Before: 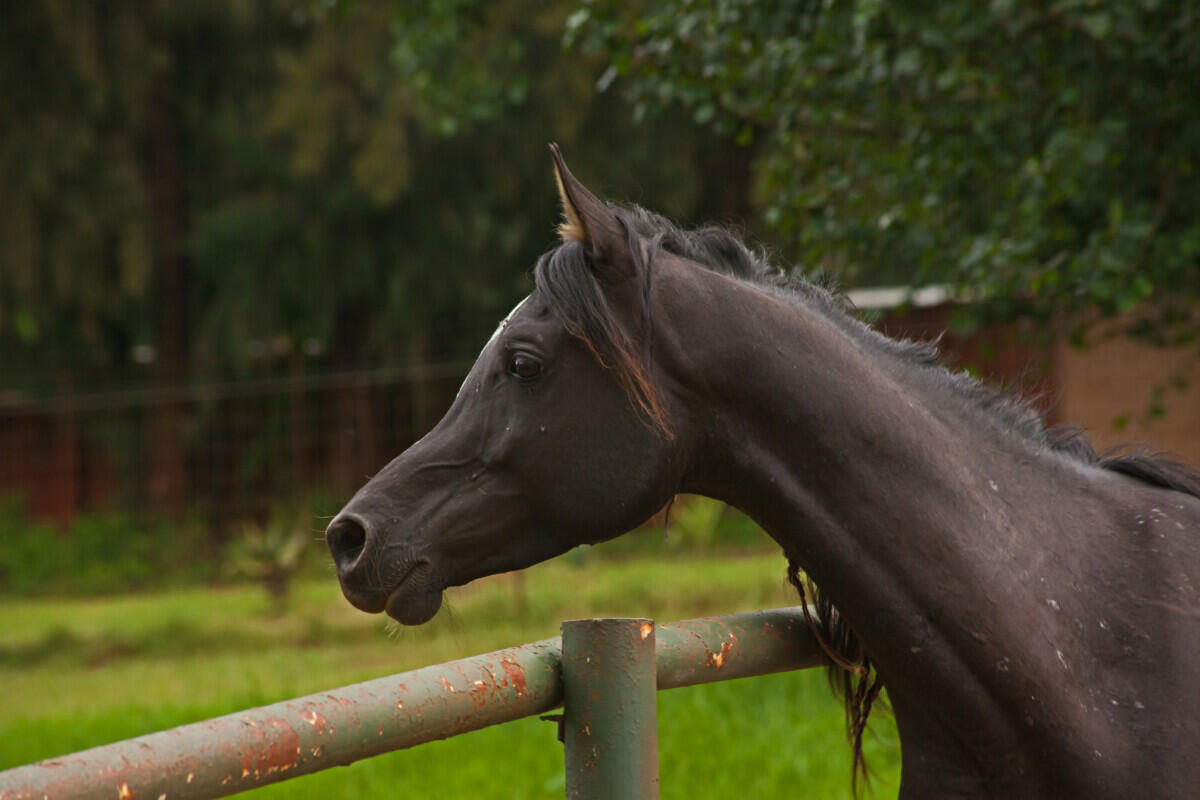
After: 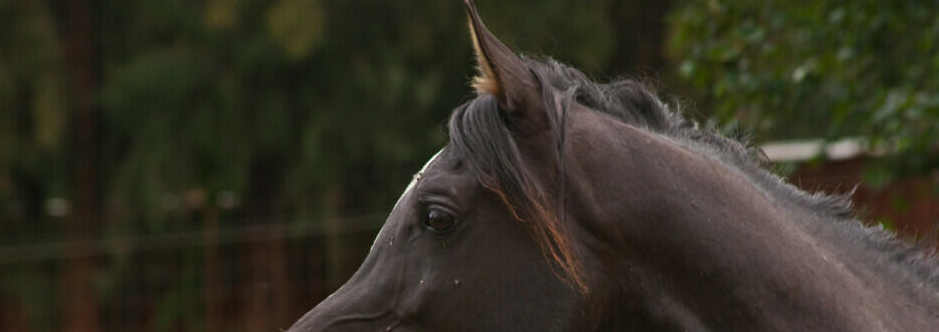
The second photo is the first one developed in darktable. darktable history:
crop: left 7.186%, top 18.426%, right 14.487%, bottom 40.056%
